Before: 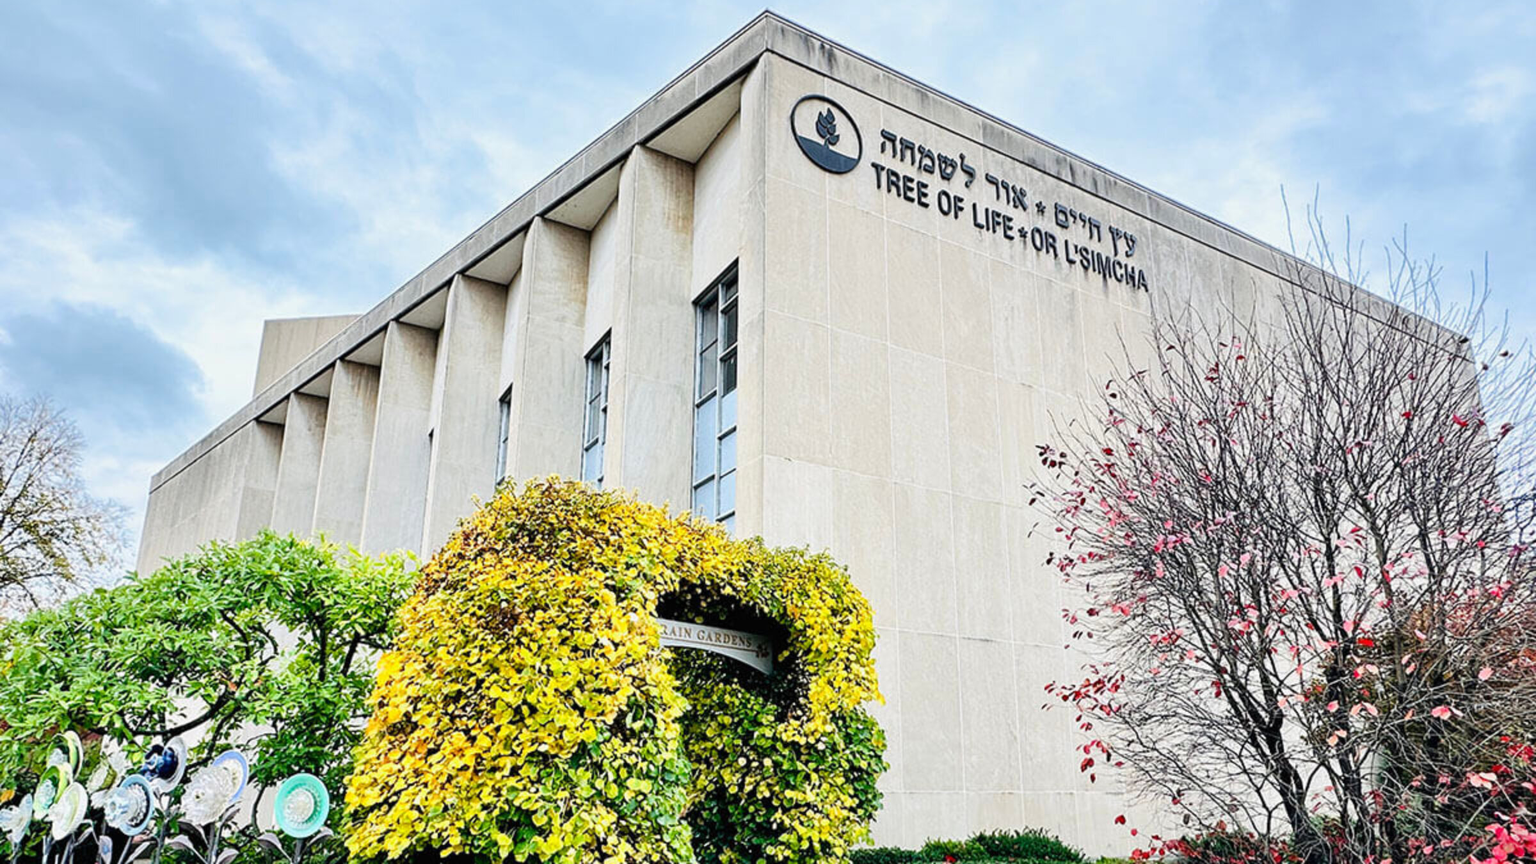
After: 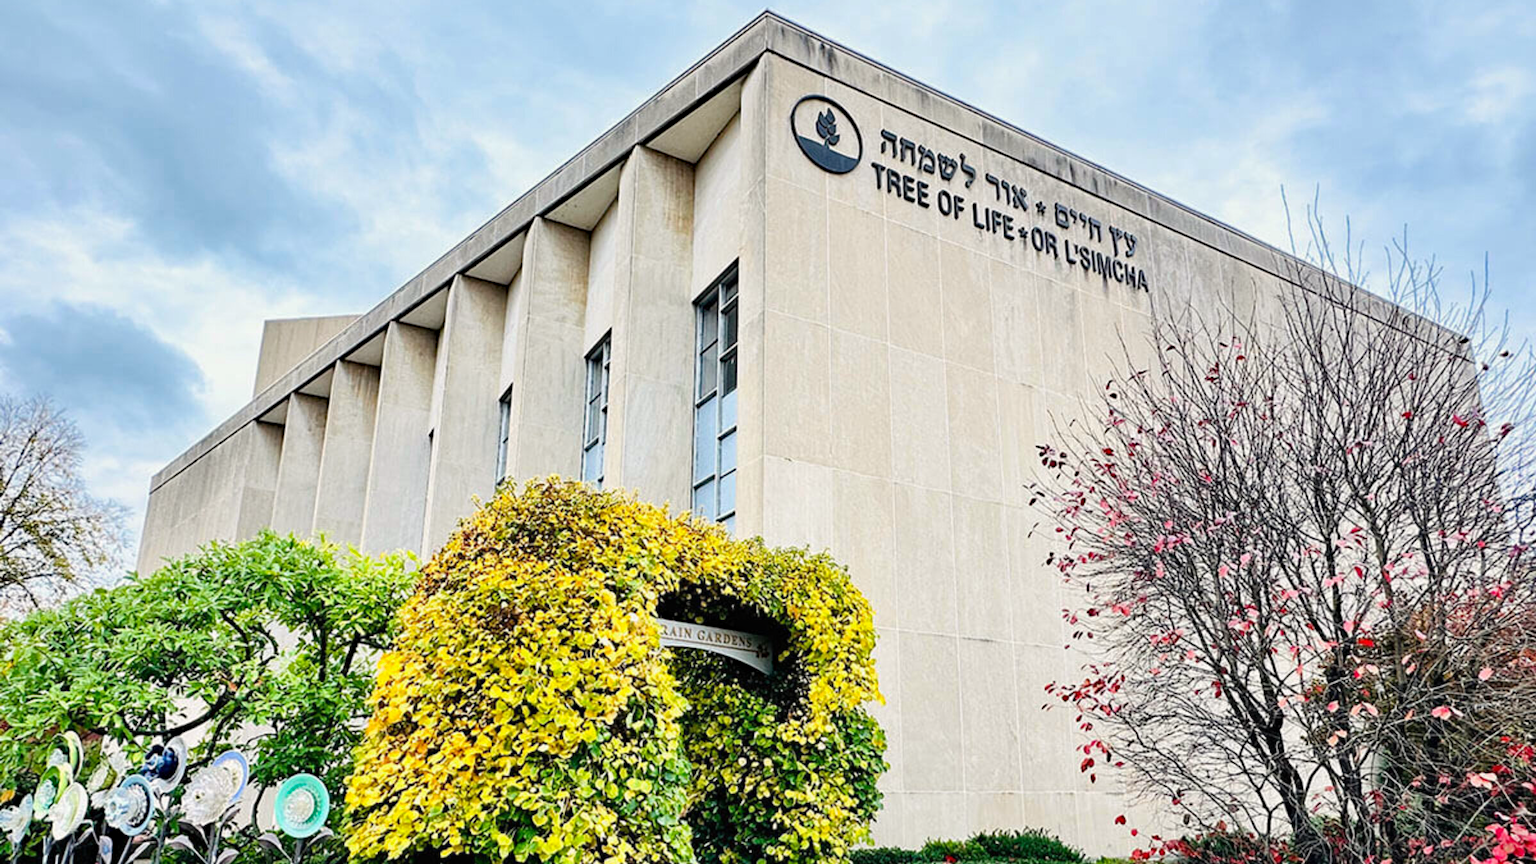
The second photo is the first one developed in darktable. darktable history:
white balance: red 1.009, blue 0.985
haze removal: compatibility mode true, adaptive false
